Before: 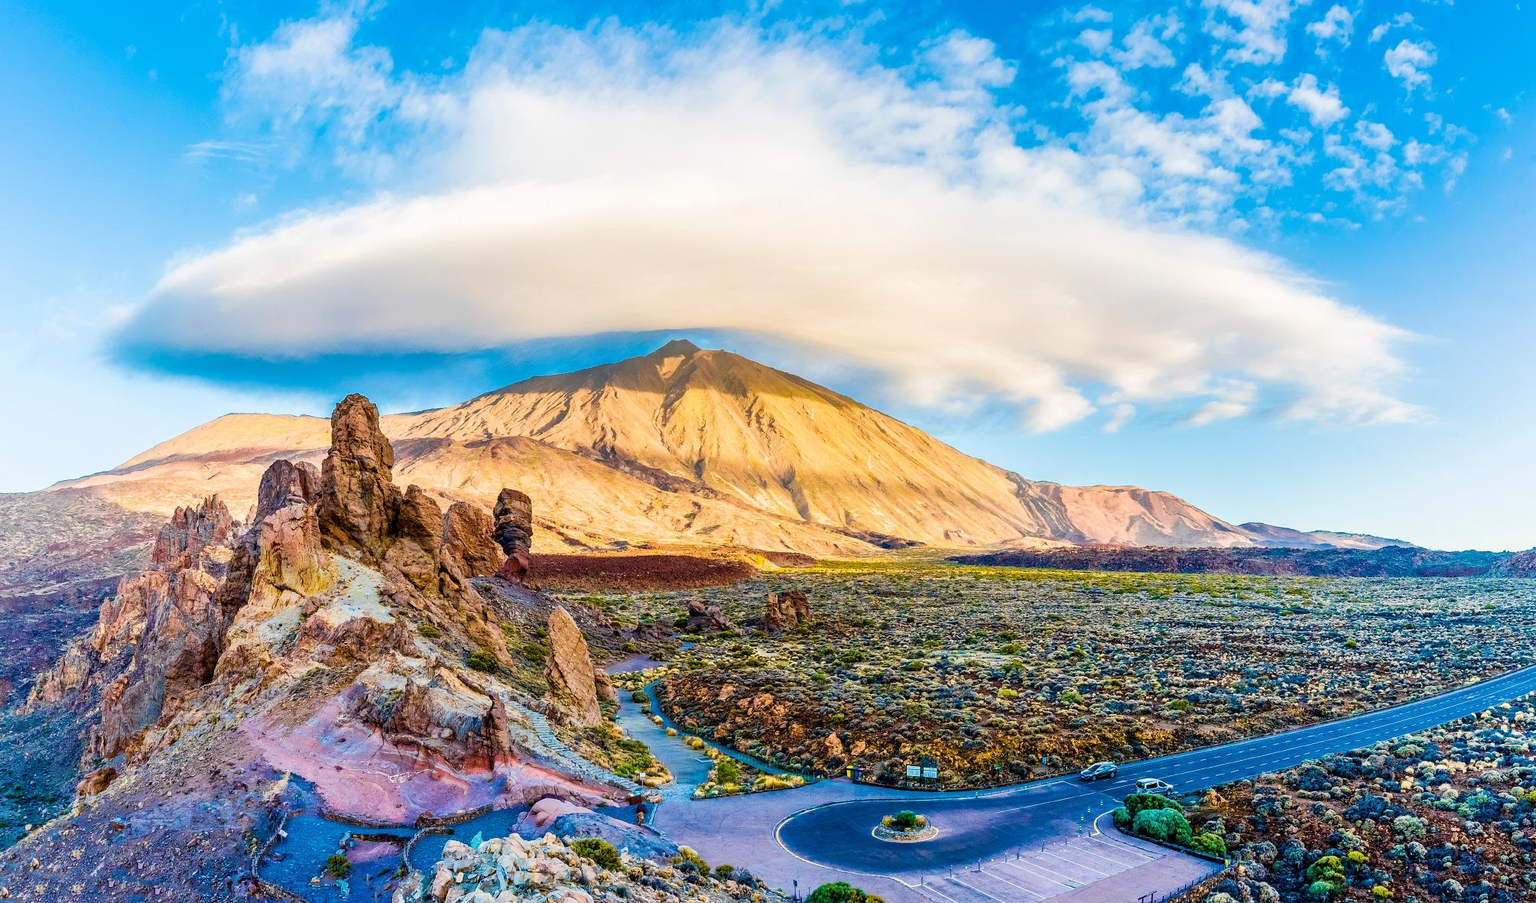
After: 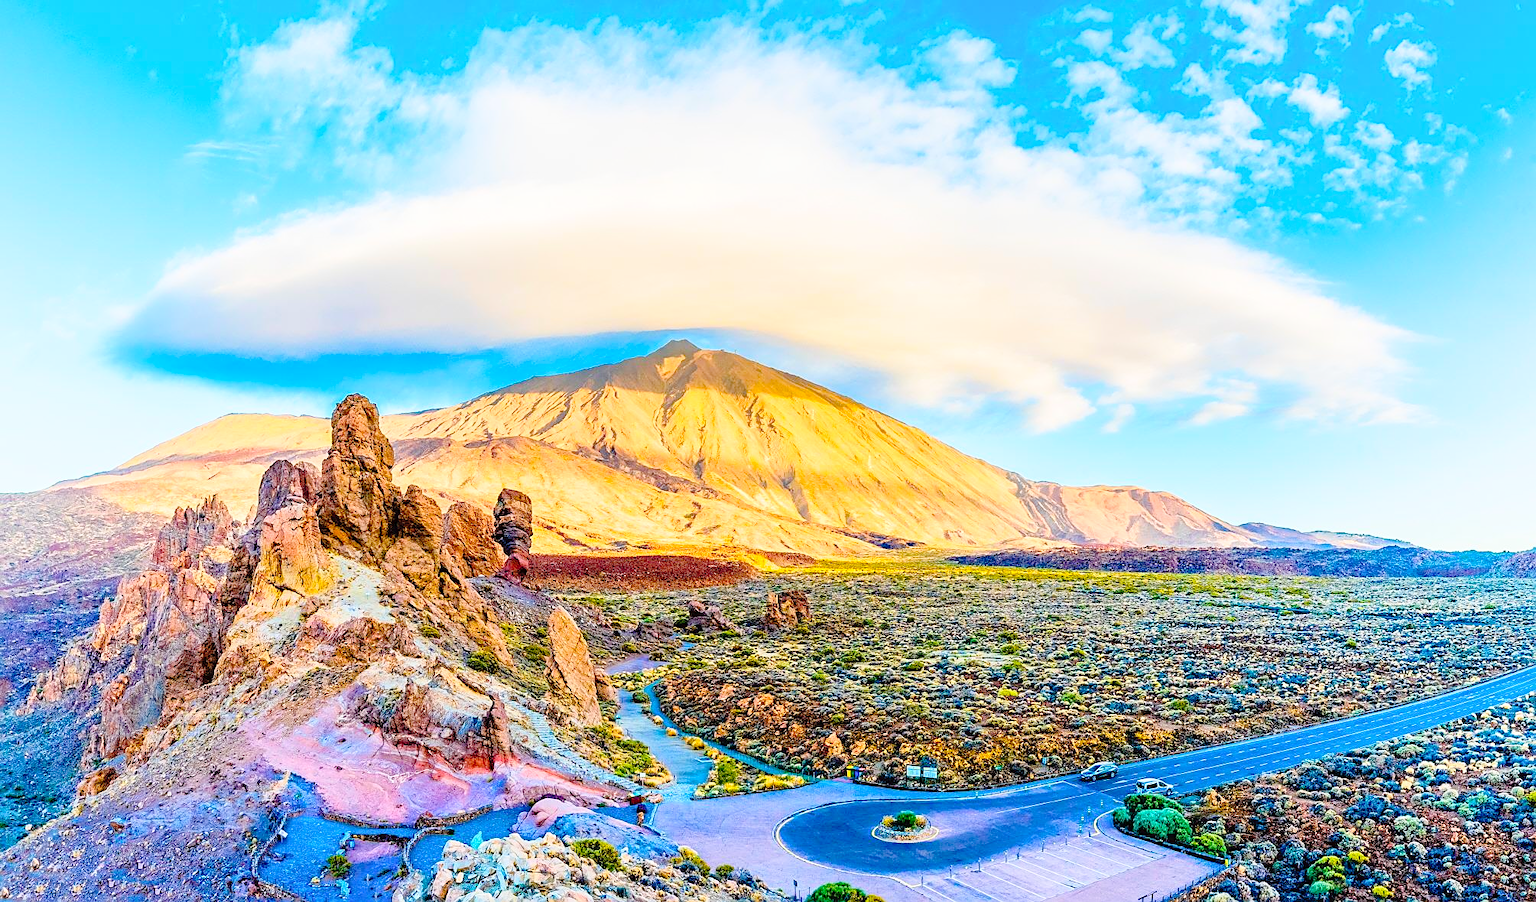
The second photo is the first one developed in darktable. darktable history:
contrast brightness saturation: contrast 0.07, brightness 0.18, saturation 0.4
sharpen: on, module defaults
tone curve: curves: ch0 [(0, 0) (0.003, 0.025) (0.011, 0.027) (0.025, 0.032) (0.044, 0.037) (0.069, 0.044) (0.1, 0.054) (0.136, 0.084) (0.177, 0.128) (0.224, 0.196) (0.277, 0.281) (0.335, 0.376) (0.399, 0.461) (0.468, 0.534) (0.543, 0.613) (0.623, 0.692) (0.709, 0.77) (0.801, 0.849) (0.898, 0.934) (1, 1)], preserve colors none
